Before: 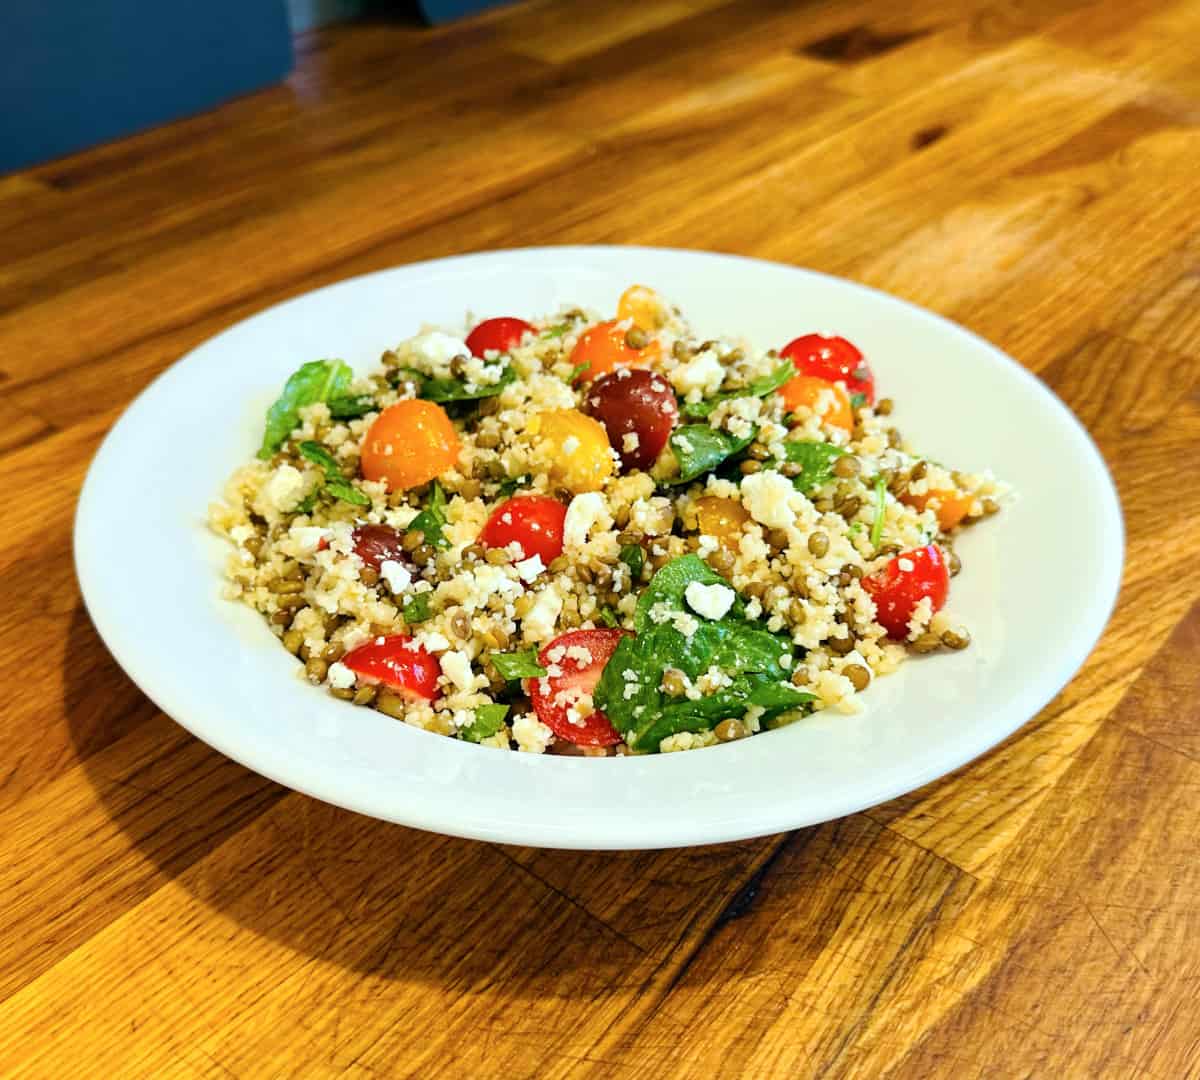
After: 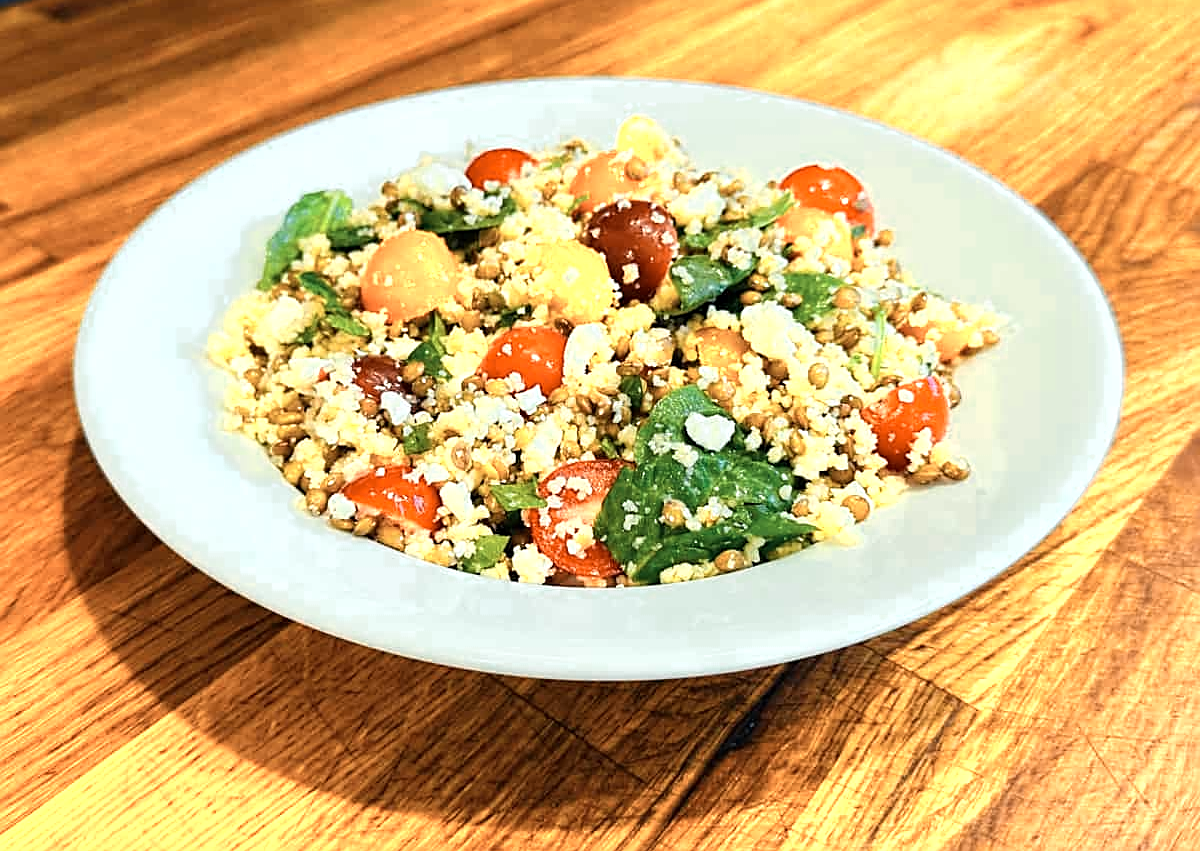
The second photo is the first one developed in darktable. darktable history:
color zones: curves: ch0 [(0.018, 0.548) (0.197, 0.654) (0.425, 0.447) (0.605, 0.658) (0.732, 0.579)]; ch1 [(0.105, 0.531) (0.224, 0.531) (0.386, 0.39) (0.618, 0.456) (0.732, 0.456) (0.956, 0.421)]; ch2 [(0.039, 0.583) (0.215, 0.465) (0.399, 0.544) (0.465, 0.548) (0.614, 0.447) (0.724, 0.43) (0.882, 0.623) (0.956, 0.632)]
crop and rotate: top 15.72%, bottom 5.411%
sharpen: on, module defaults
